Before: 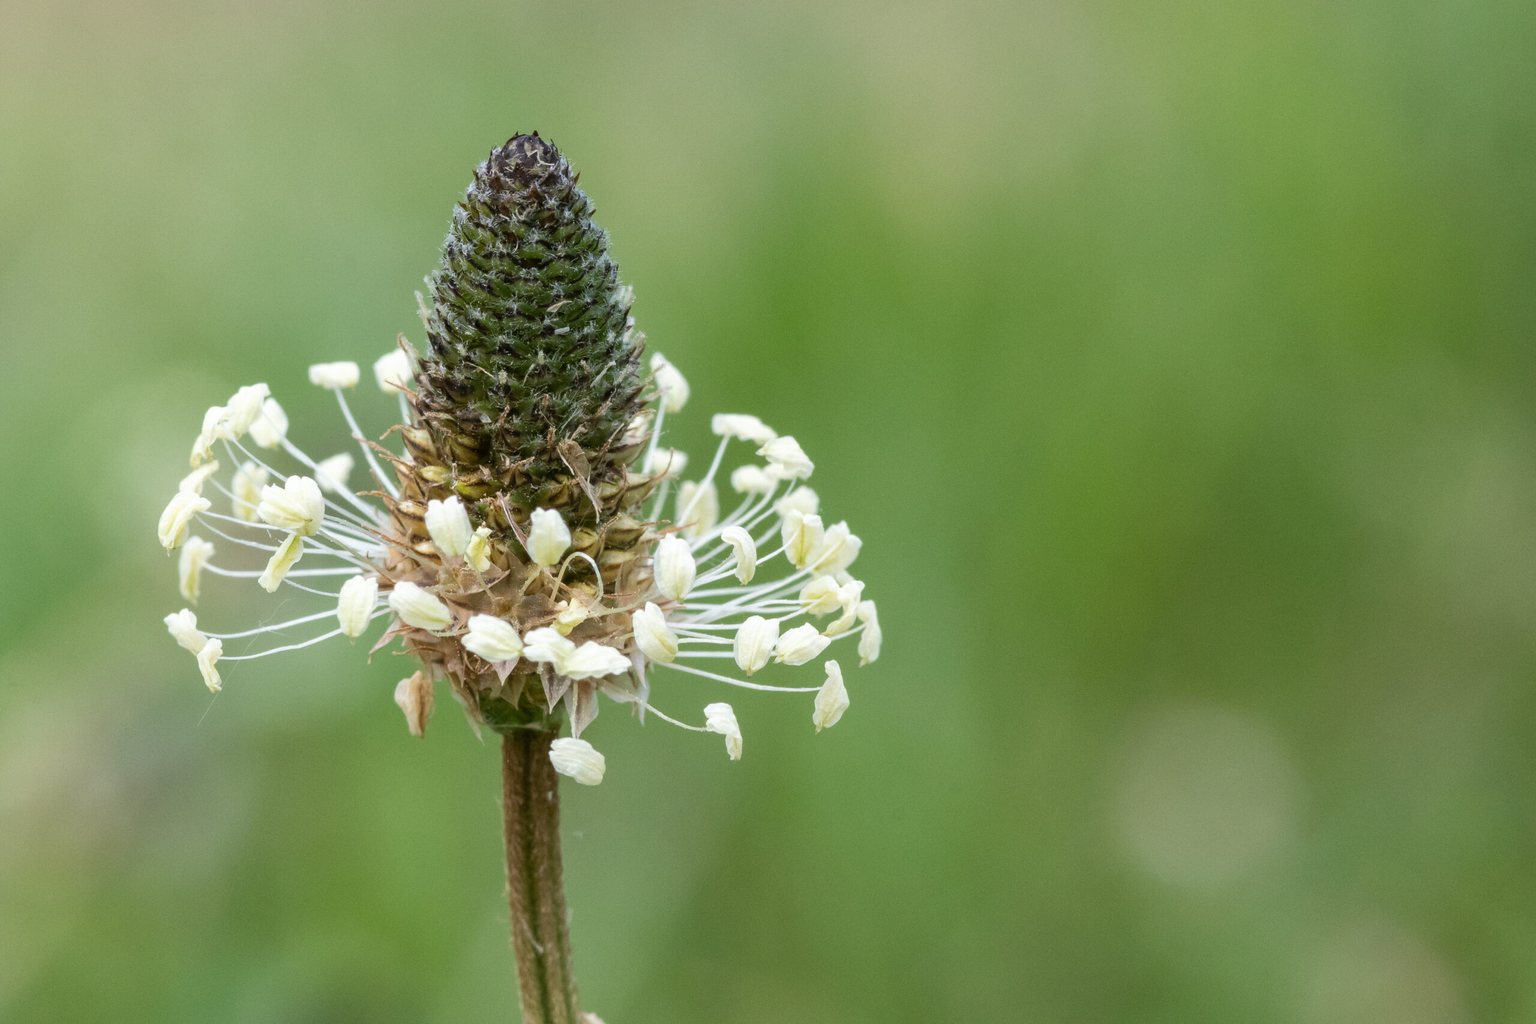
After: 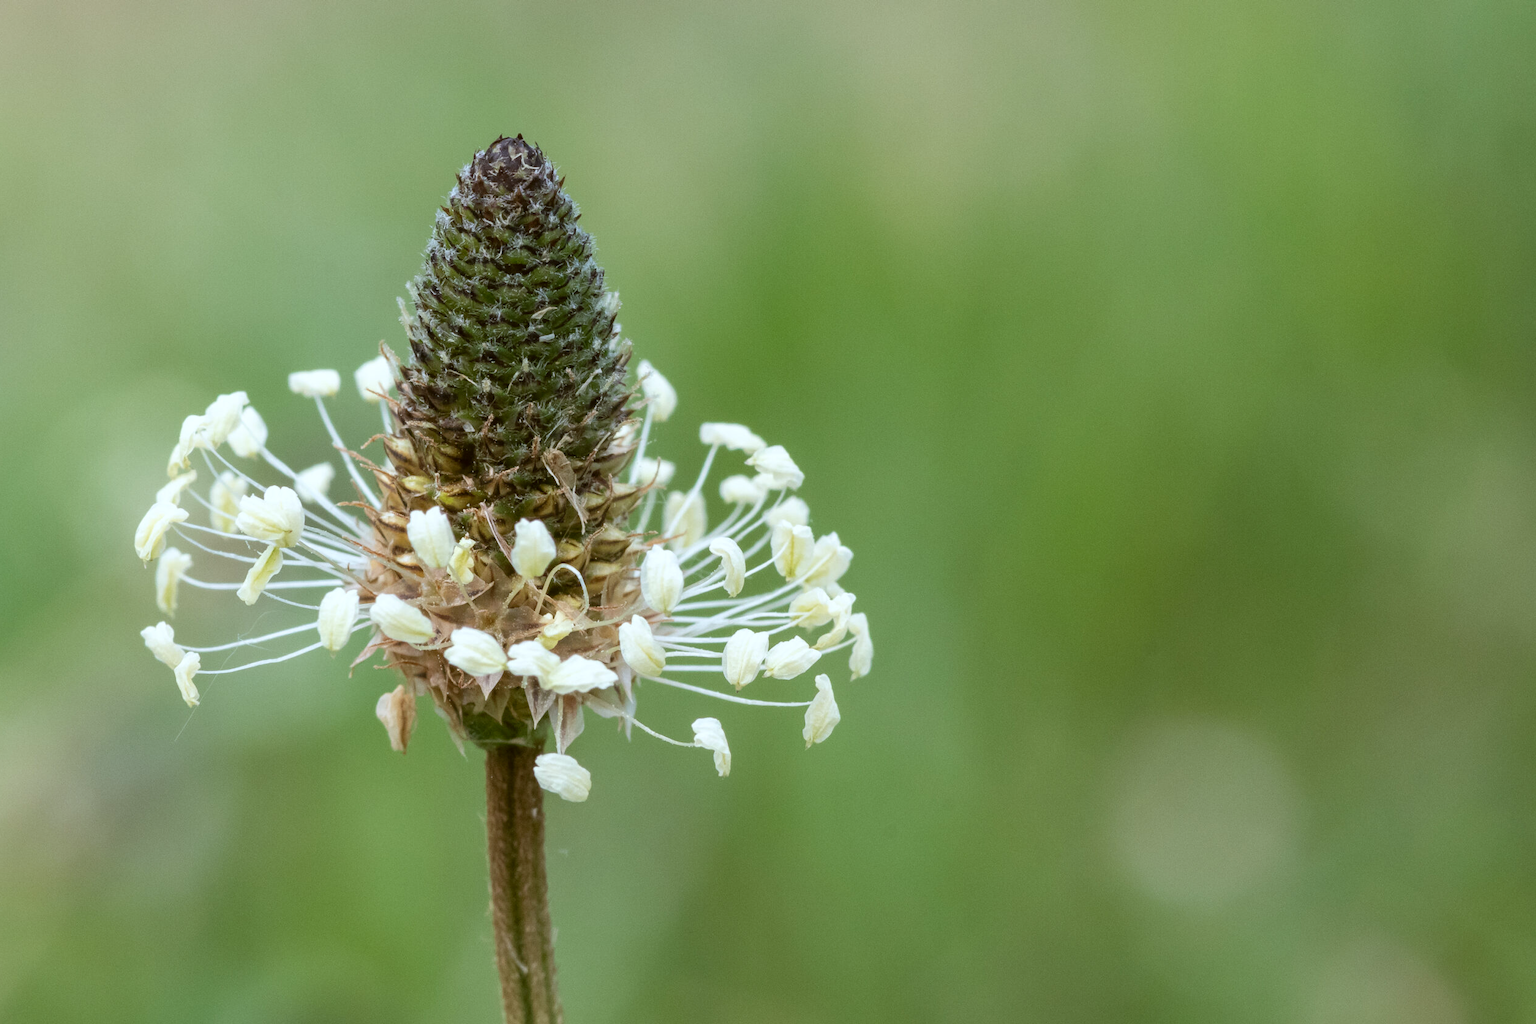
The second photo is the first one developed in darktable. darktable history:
color correction: highlights a* -3.28, highlights b* -6.24, shadows a* 3.1, shadows b* 5.19
crop: left 1.743%, right 0.268%, bottom 2.011%
